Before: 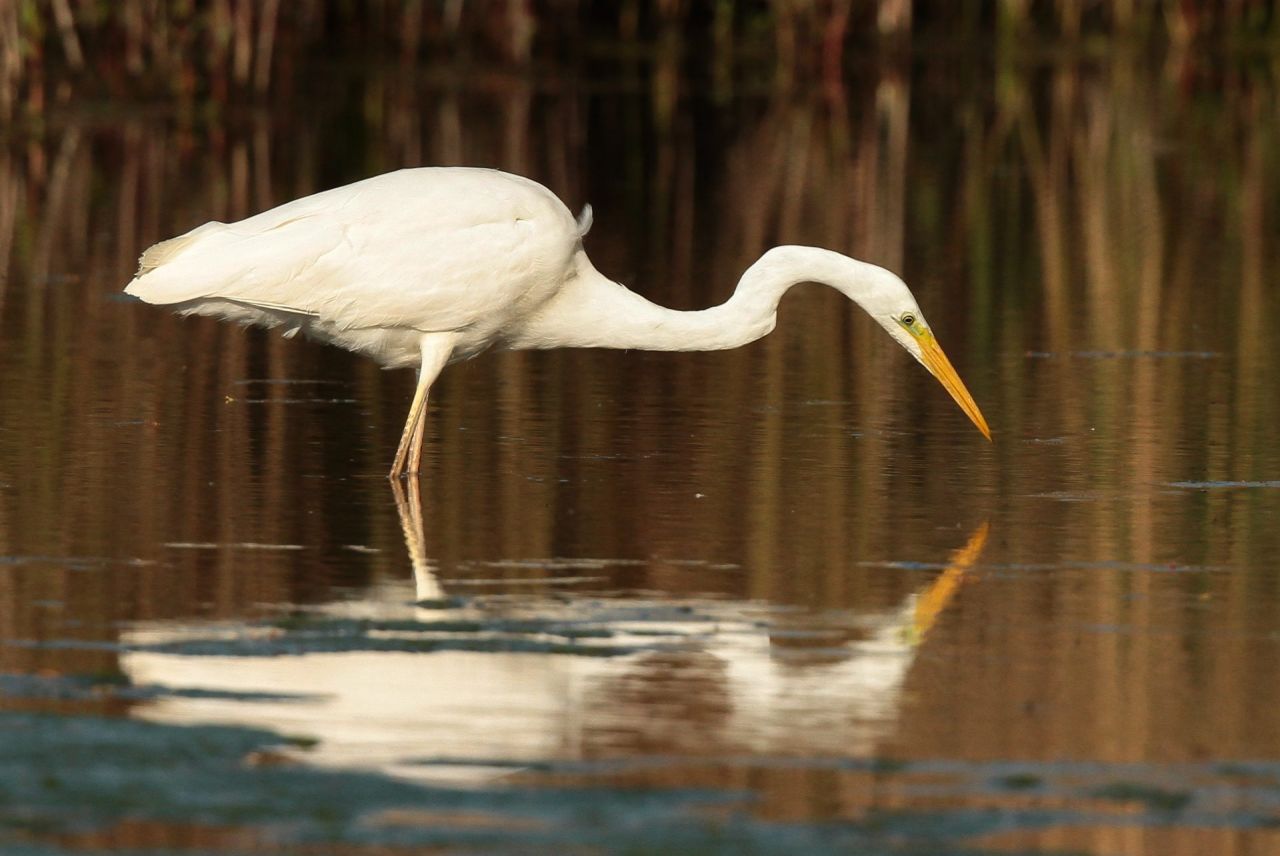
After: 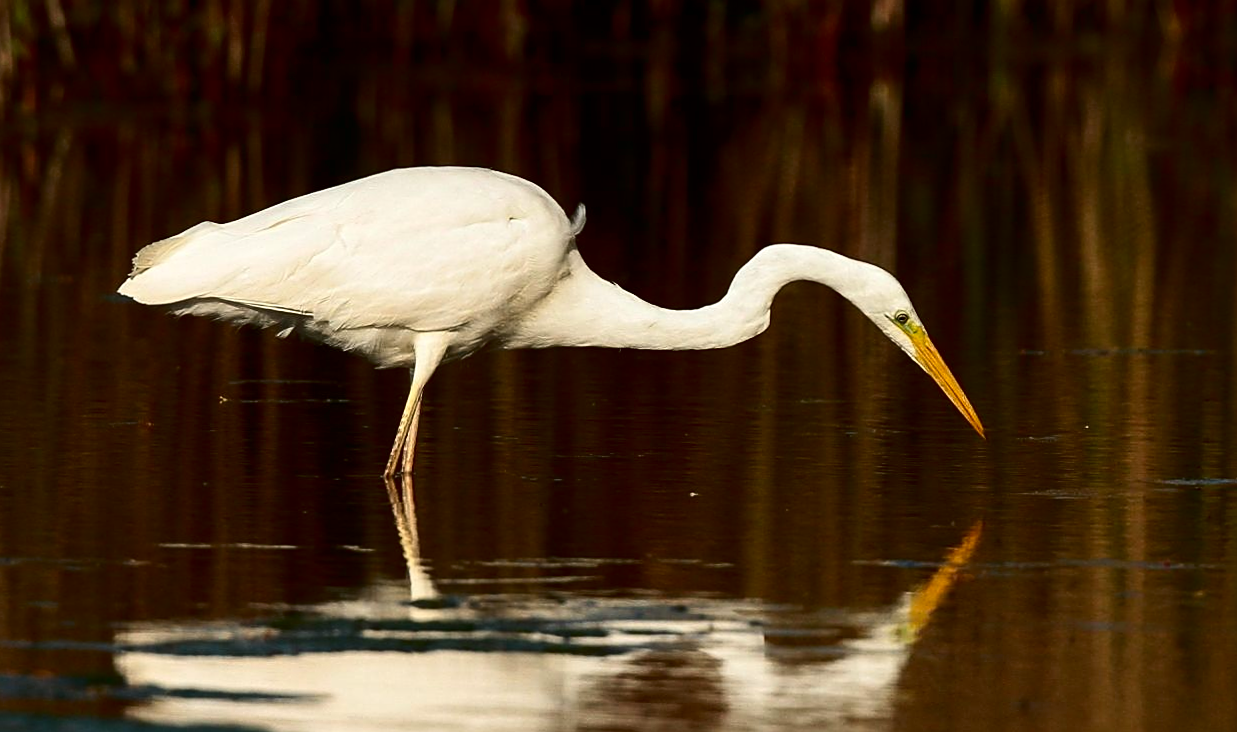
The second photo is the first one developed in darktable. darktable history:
sharpen: on, module defaults
contrast brightness saturation: contrast 0.193, brightness -0.241, saturation 0.118
crop and rotate: angle 0.162°, left 0.307%, right 2.597%, bottom 14.119%
tone equalizer: -7 EV 0.094 EV, edges refinement/feathering 500, mask exposure compensation -1.57 EV, preserve details no
